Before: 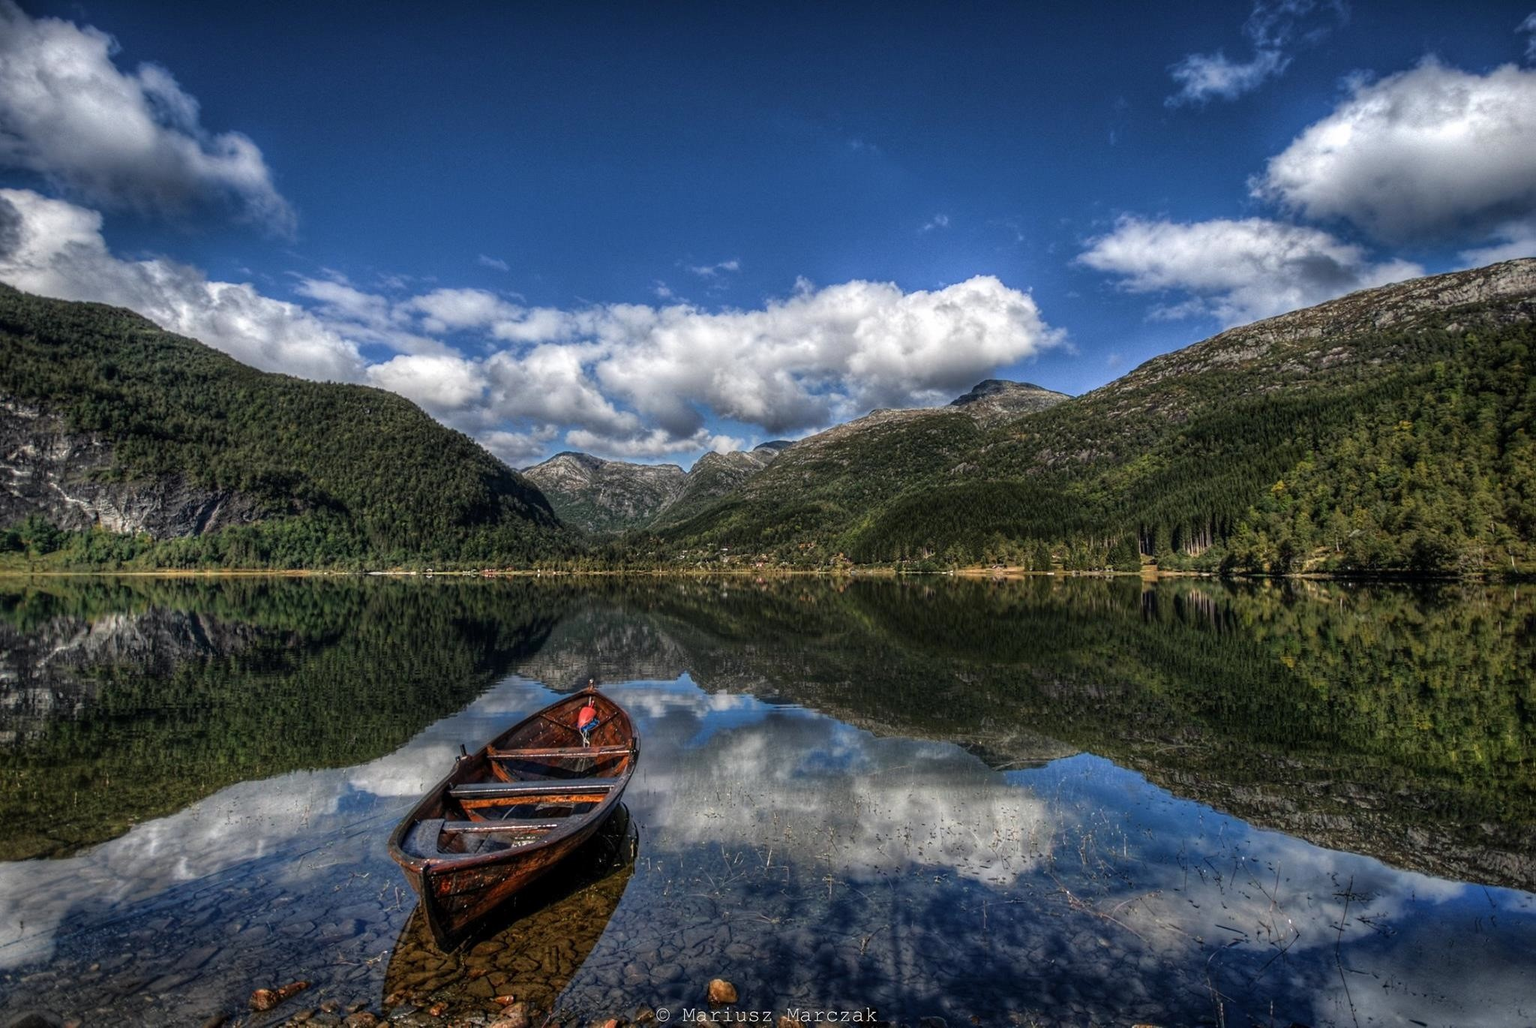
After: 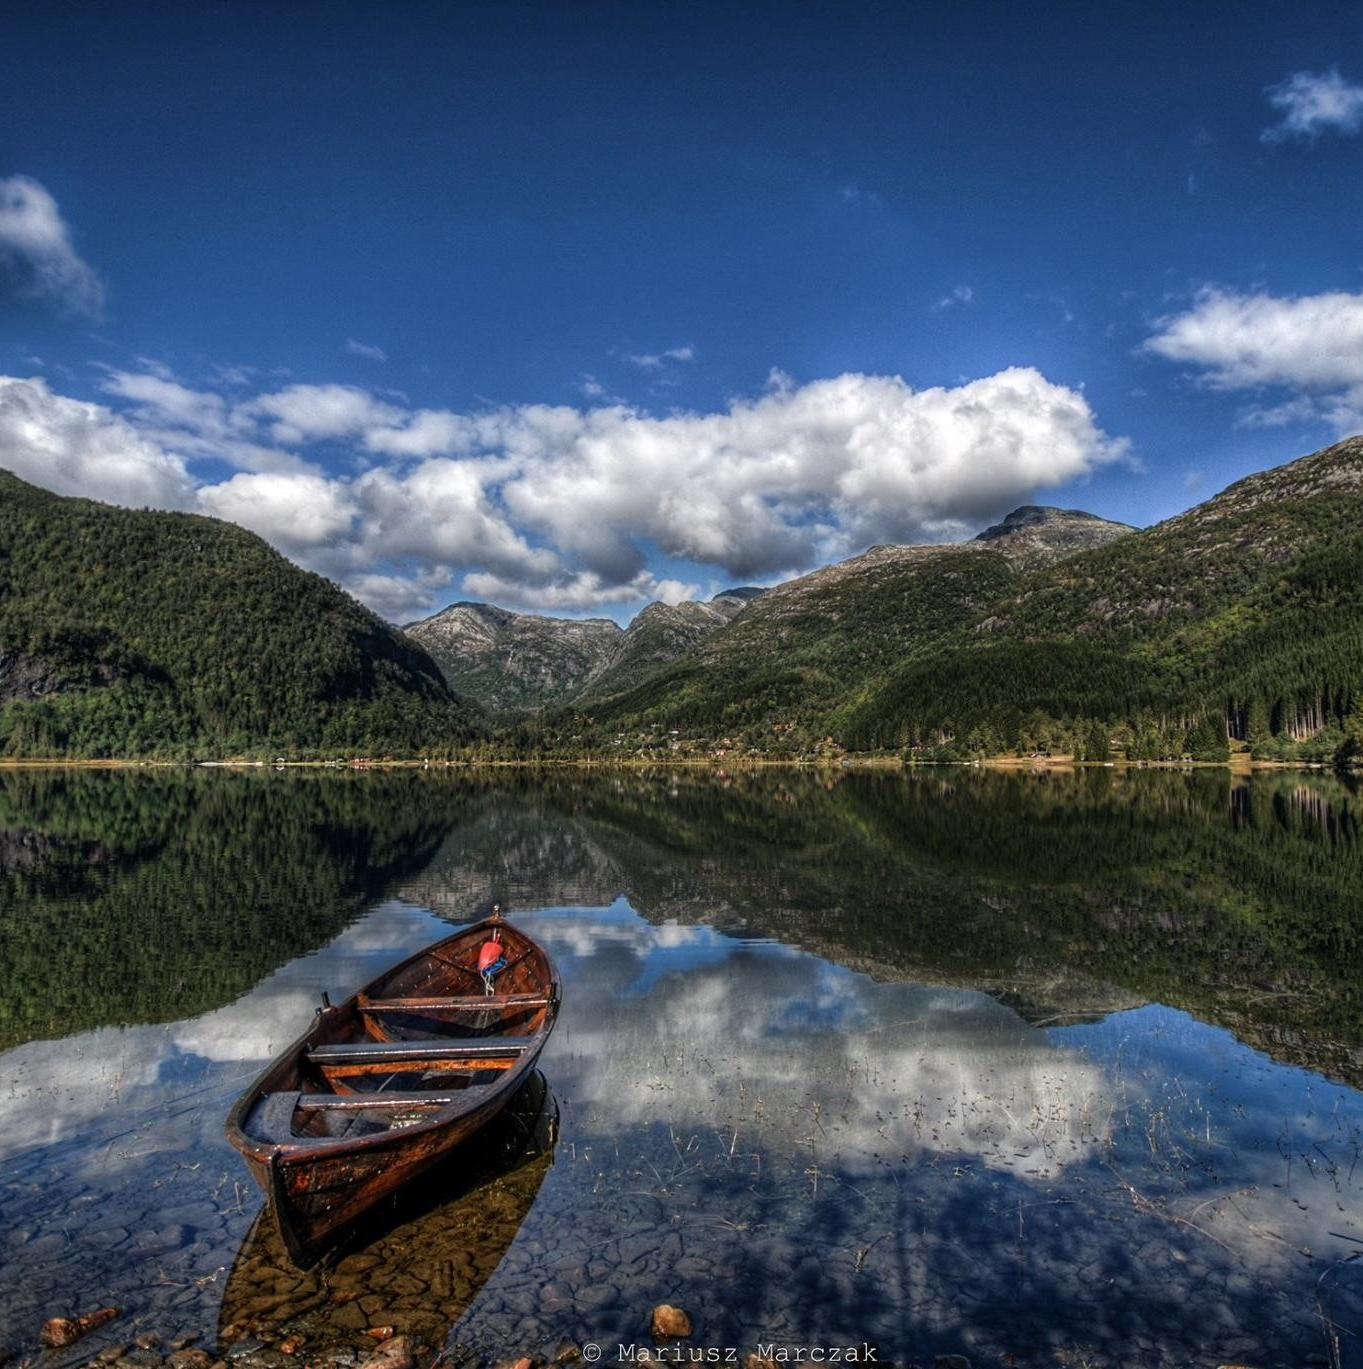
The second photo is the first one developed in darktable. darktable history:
crop and rotate: left 14.305%, right 19.103%
